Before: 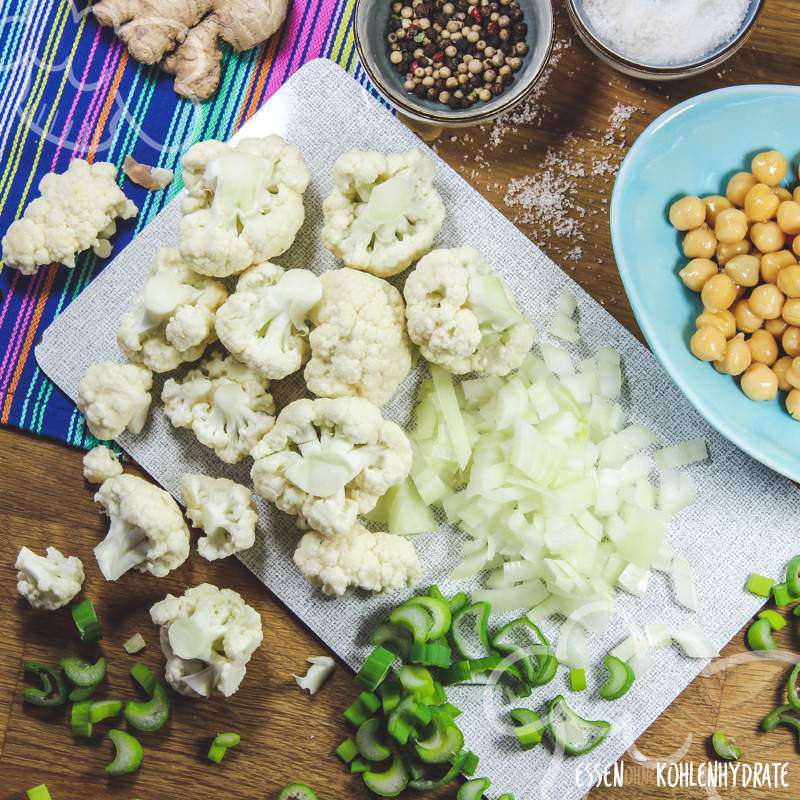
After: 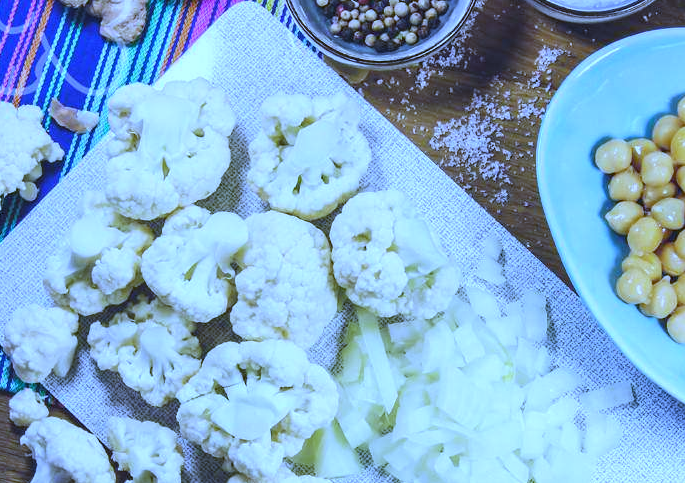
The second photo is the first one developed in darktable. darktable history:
color balance rgb: global vibrance 10%
base curve: curves: ch0 [(0, 0) (0.283, 0.295) (1, 1)], preserve colors none
crop and rotate: left 9.345%, top 7.22%, right 4.982%, bottom 32.331%
white balance: red 0.766, blue 1.537
